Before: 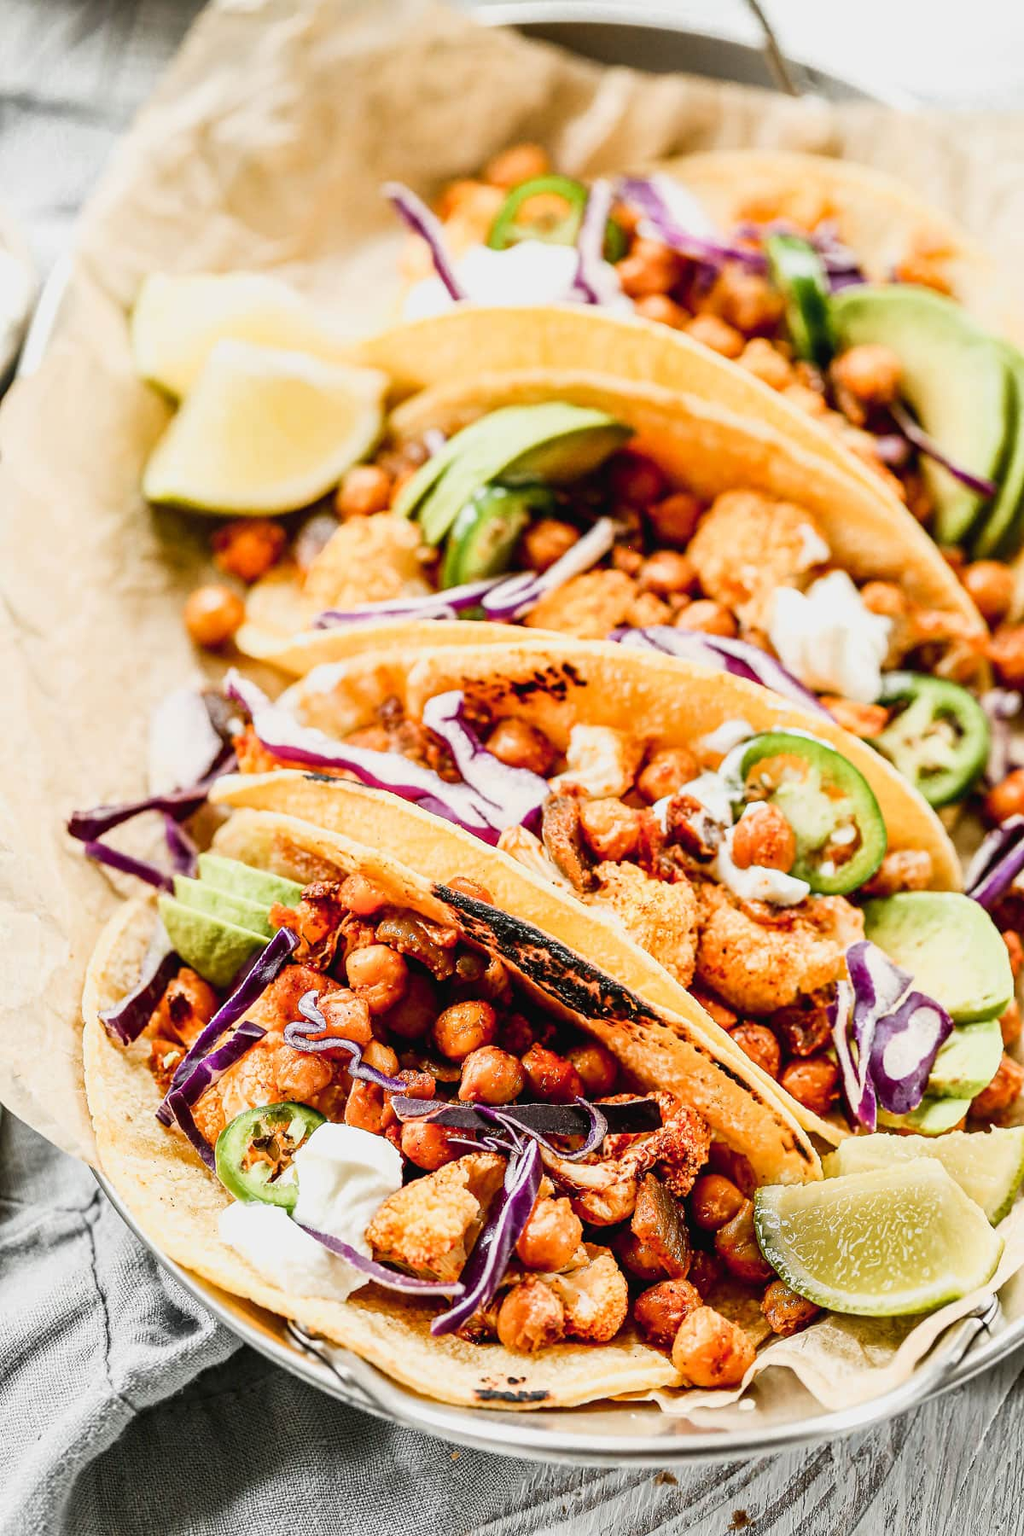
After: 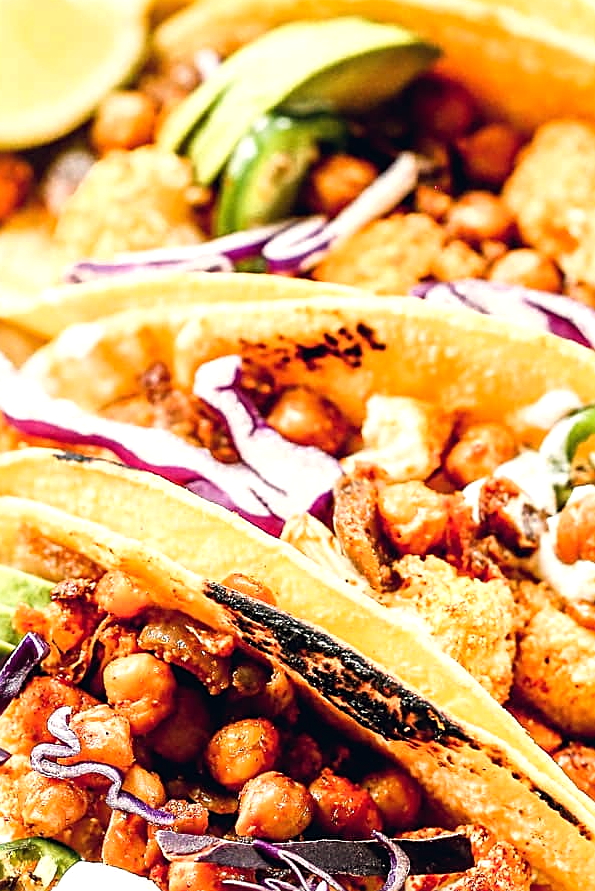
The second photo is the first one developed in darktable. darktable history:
crop: left 25.218%, top 25.232%, right 25.161%, bottom 25.224%
tone equalizer: -8 EV -0.433 EV, -7 EV -0.384 EV, -6 EV -0.37 EV, -5 EV -0.19 EV, -3 EV 0.254 EV, -2 EV 0.314 EV, -1 EV 0.376 EV, +0 EV 0.431 EV
sharpen: amount 0.493
color correction: highlights a* 0.495, highlights b* 2.65, shadows a* -0.753, shadows b* -4.78
